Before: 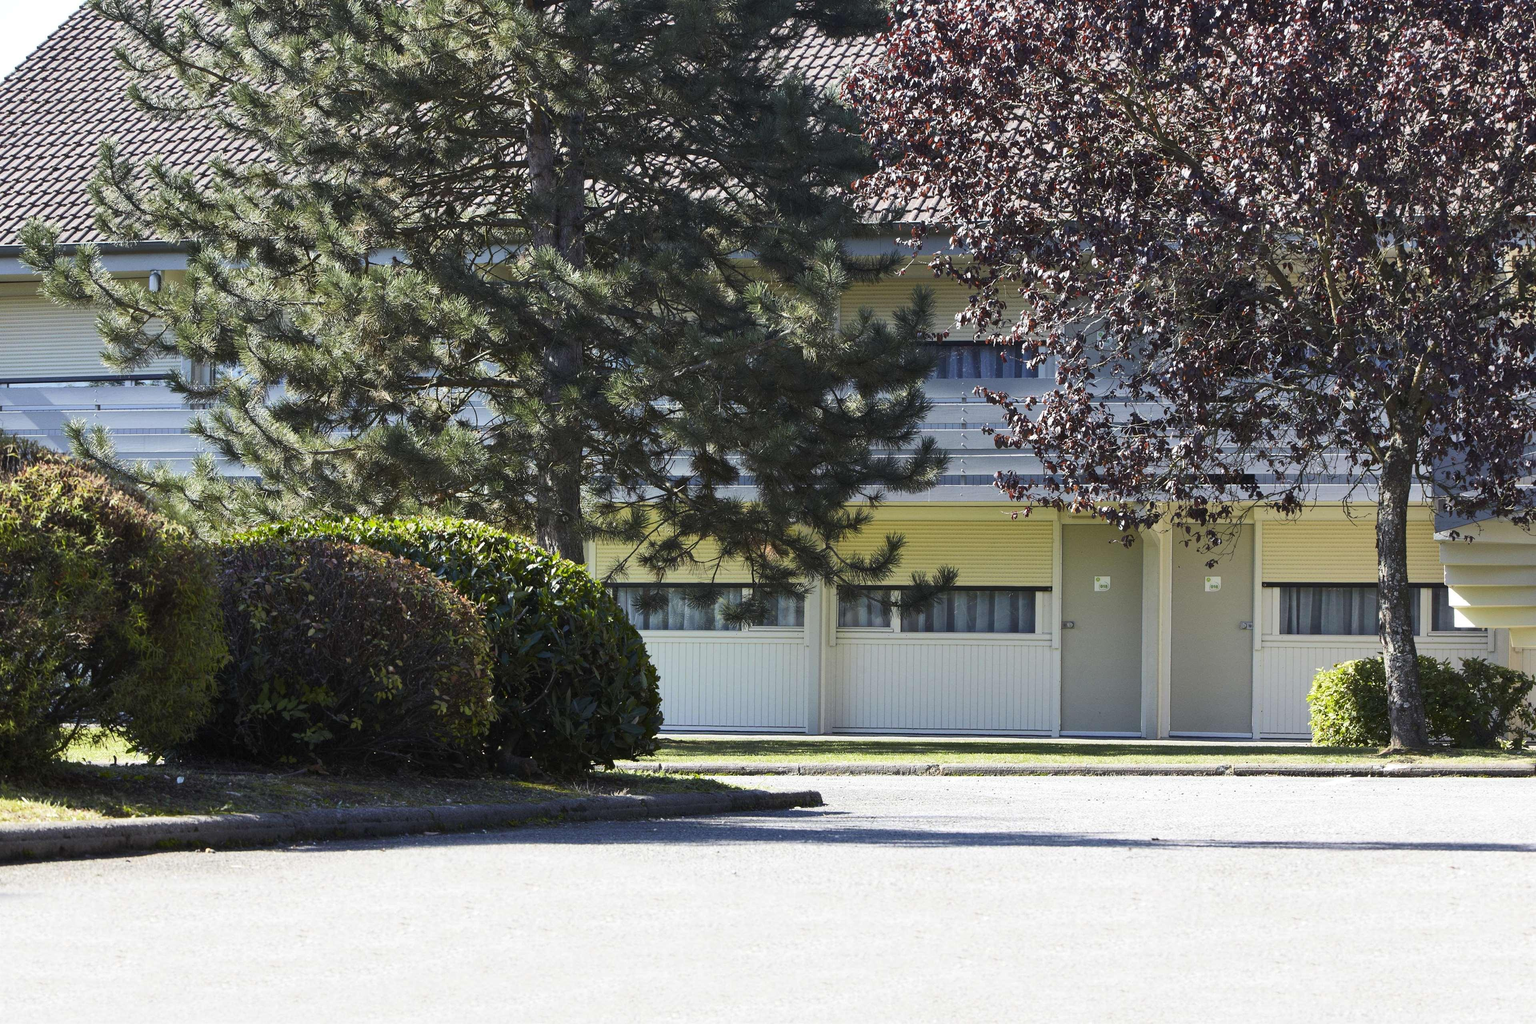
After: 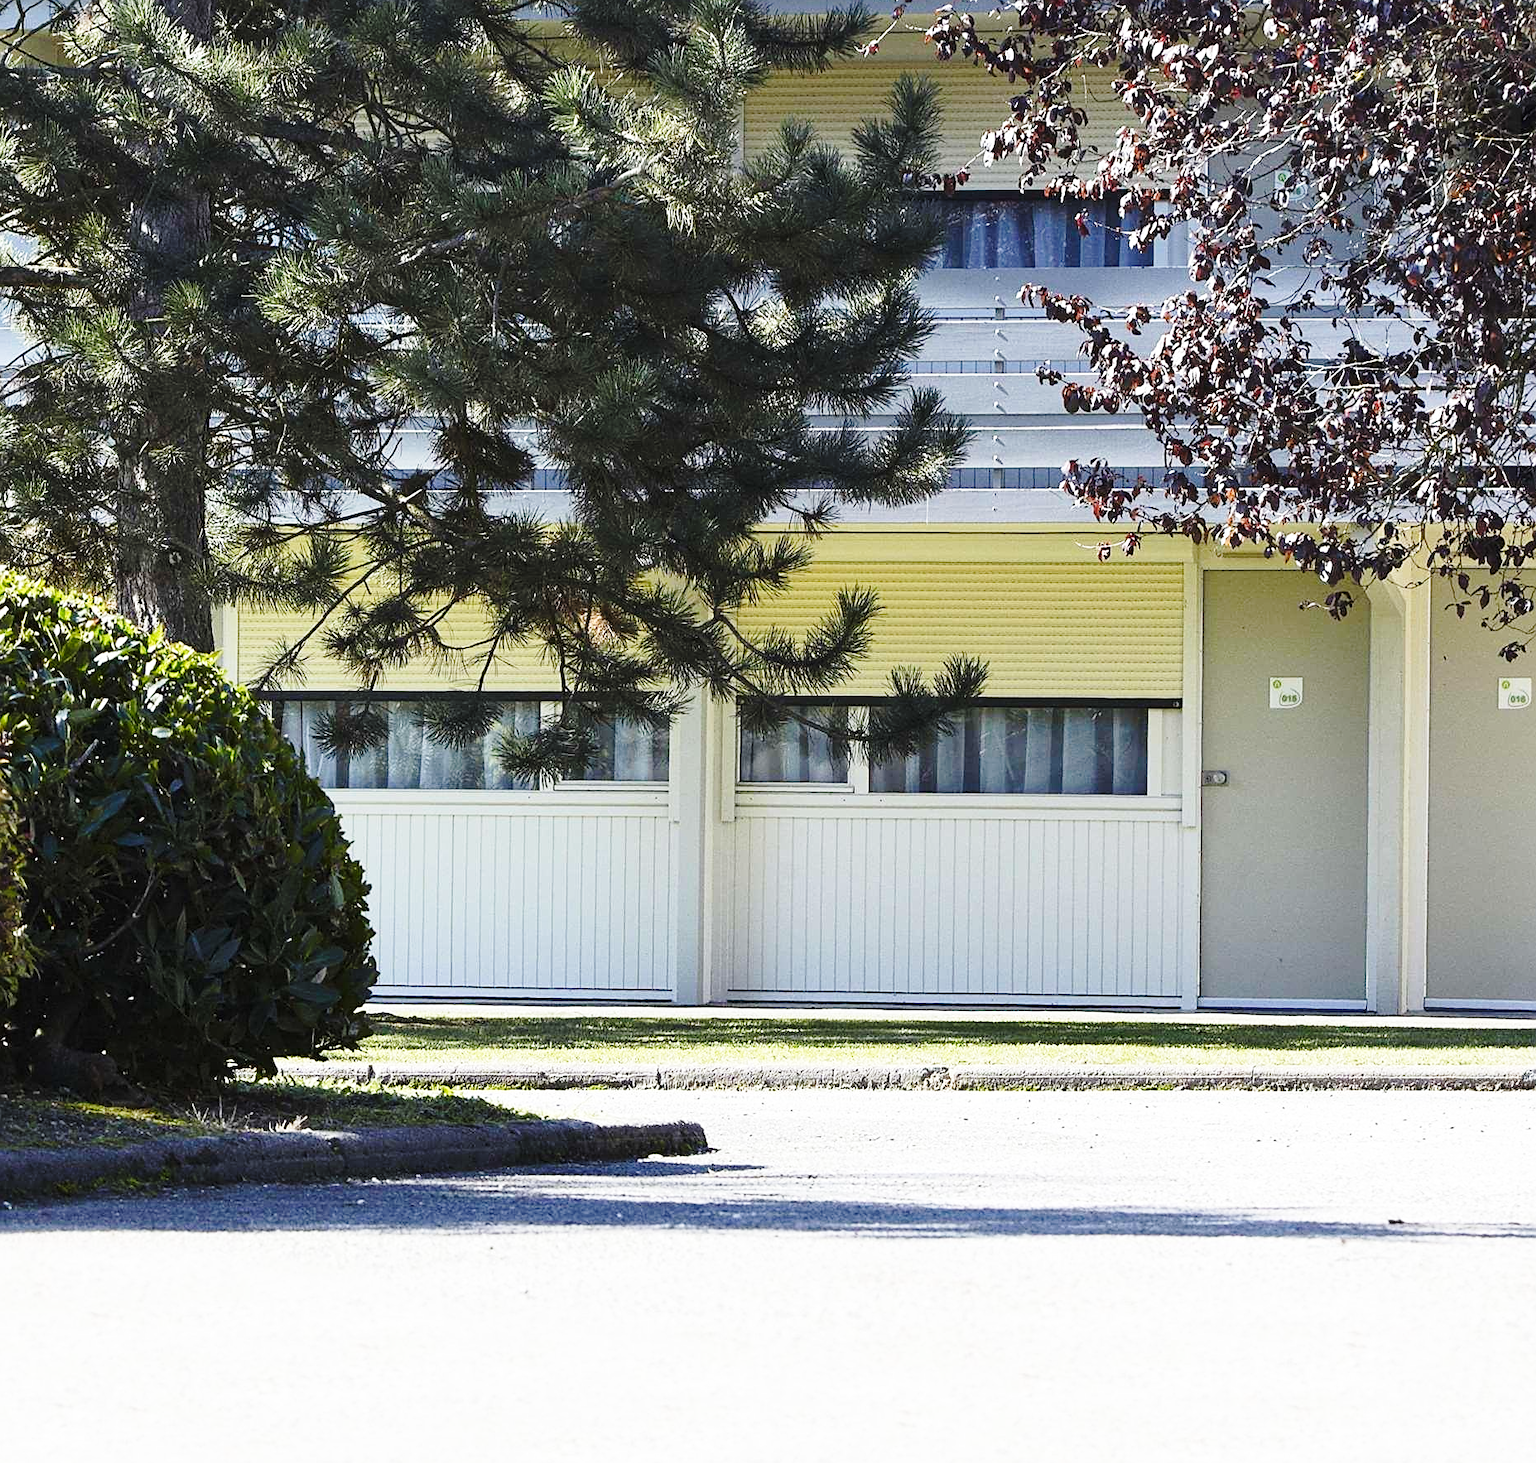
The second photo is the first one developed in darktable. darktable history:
sharpen: on, module defaults
crop: left 31.328%, top 24.319%, right 20.344%, bottom 6.571%
base curve: curves: ch0 [(0, 0) (0.028, 0.03) (0.121, 0.232) (0.46, 0.748) (0.859, 0.968) (1, 1)], preserve colors none
levels: mode automatic, white 99.95%
